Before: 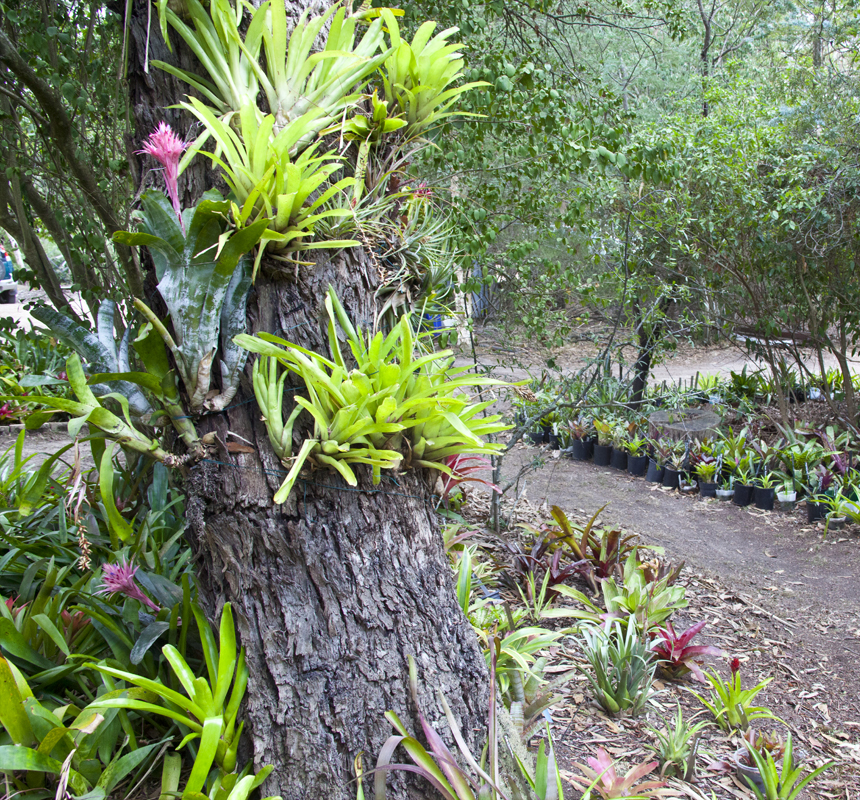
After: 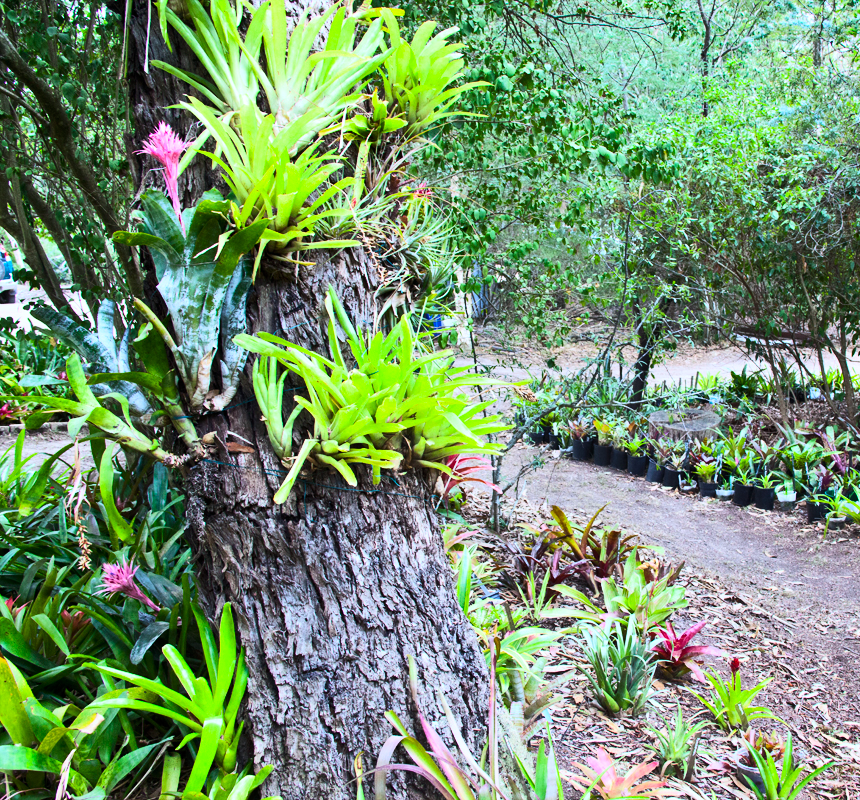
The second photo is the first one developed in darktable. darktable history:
white balance: red 0.98, blue 1.034
shadows and highlights: low approximation 0.01, soften with gaussian
tone curve: curves: ch0 [(0, 0) (0.055, 0.031) (0.282, 0.215) (0.729, 0.785) (1, 1)], color space Lab, linked channels, preserve colors none
contrast brightness saturation: contrast 0.2, brightness 0.16, saturation 0.22
